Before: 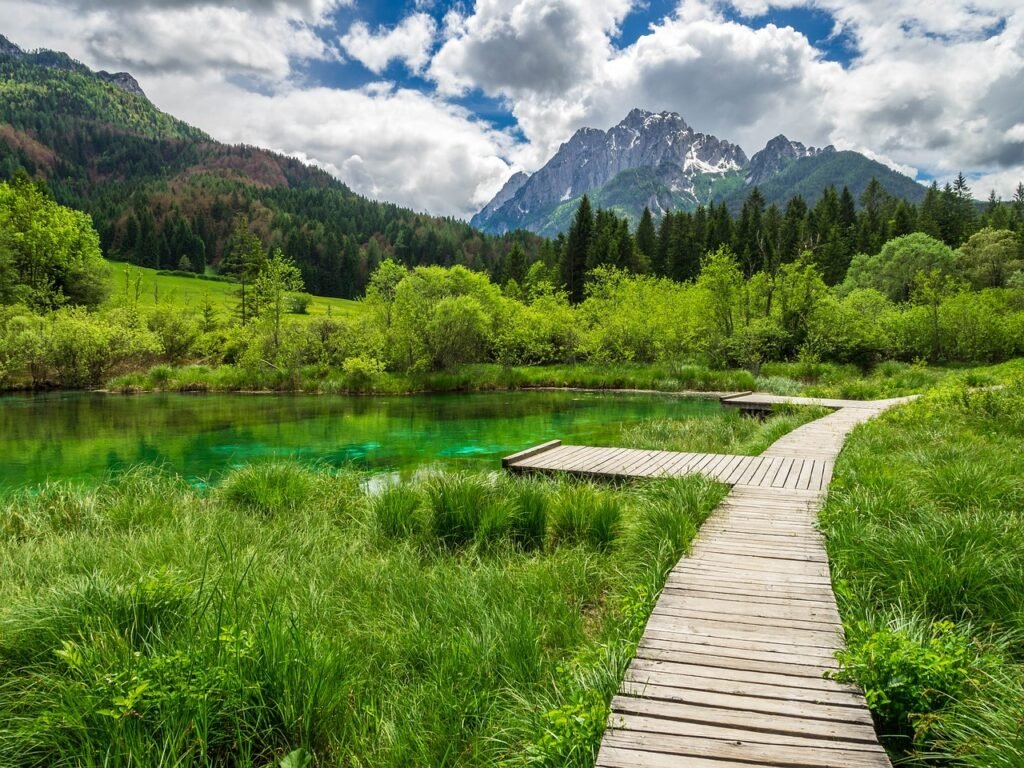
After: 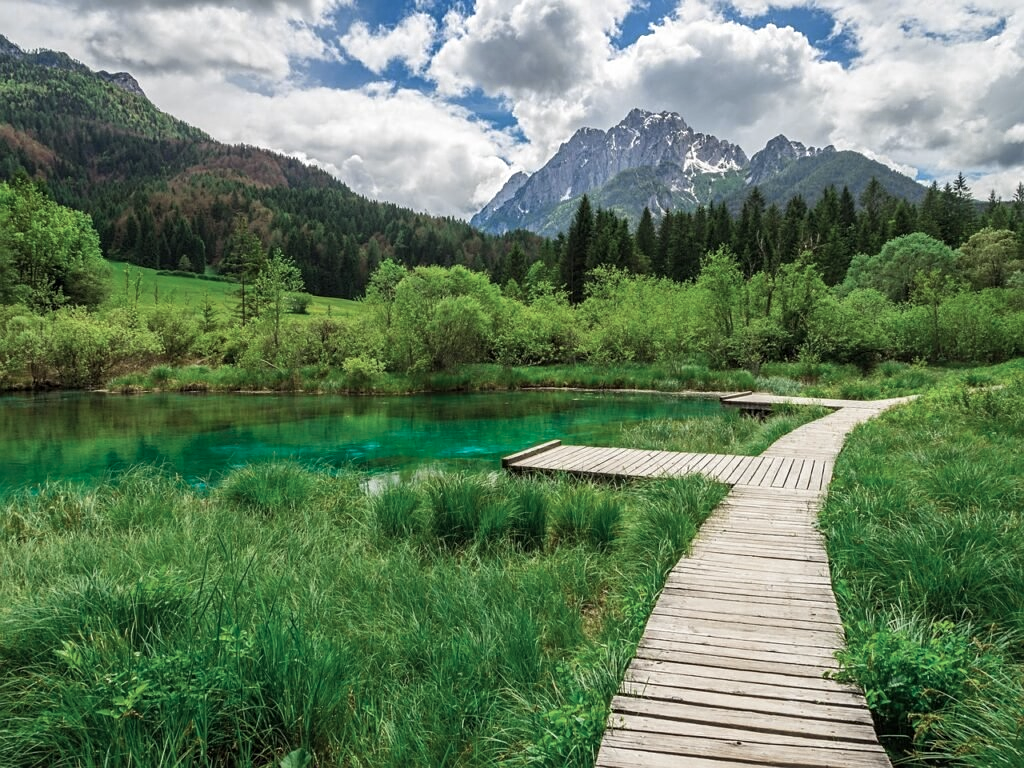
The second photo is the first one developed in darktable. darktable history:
sharpen: amount 0.2
color zones: curves: ch0 [(0, 0.5) (0.125, 0.4) (0.25, 0.5) (0.375, 0.4) (0.5, 0.4) (0.625, 0.6) (0.75, 0.6) (0.875, 0.5)]; ch1 [(0, 0.35) (0.125, 0.45) (0.25, 0.35) (0.375, 0.35) (0.5, 0.35) (0.625, 0.35) (0.75, 0.45) (0.875, 0.35)]; ch2 [(0, 0.6) (0.125, 0.5) (0.25, 0.5) (0.375, 0.6) (0.5, 0.6) (0.625, 0.5) (0.75, 0.5) (0.875, 0.5)]
